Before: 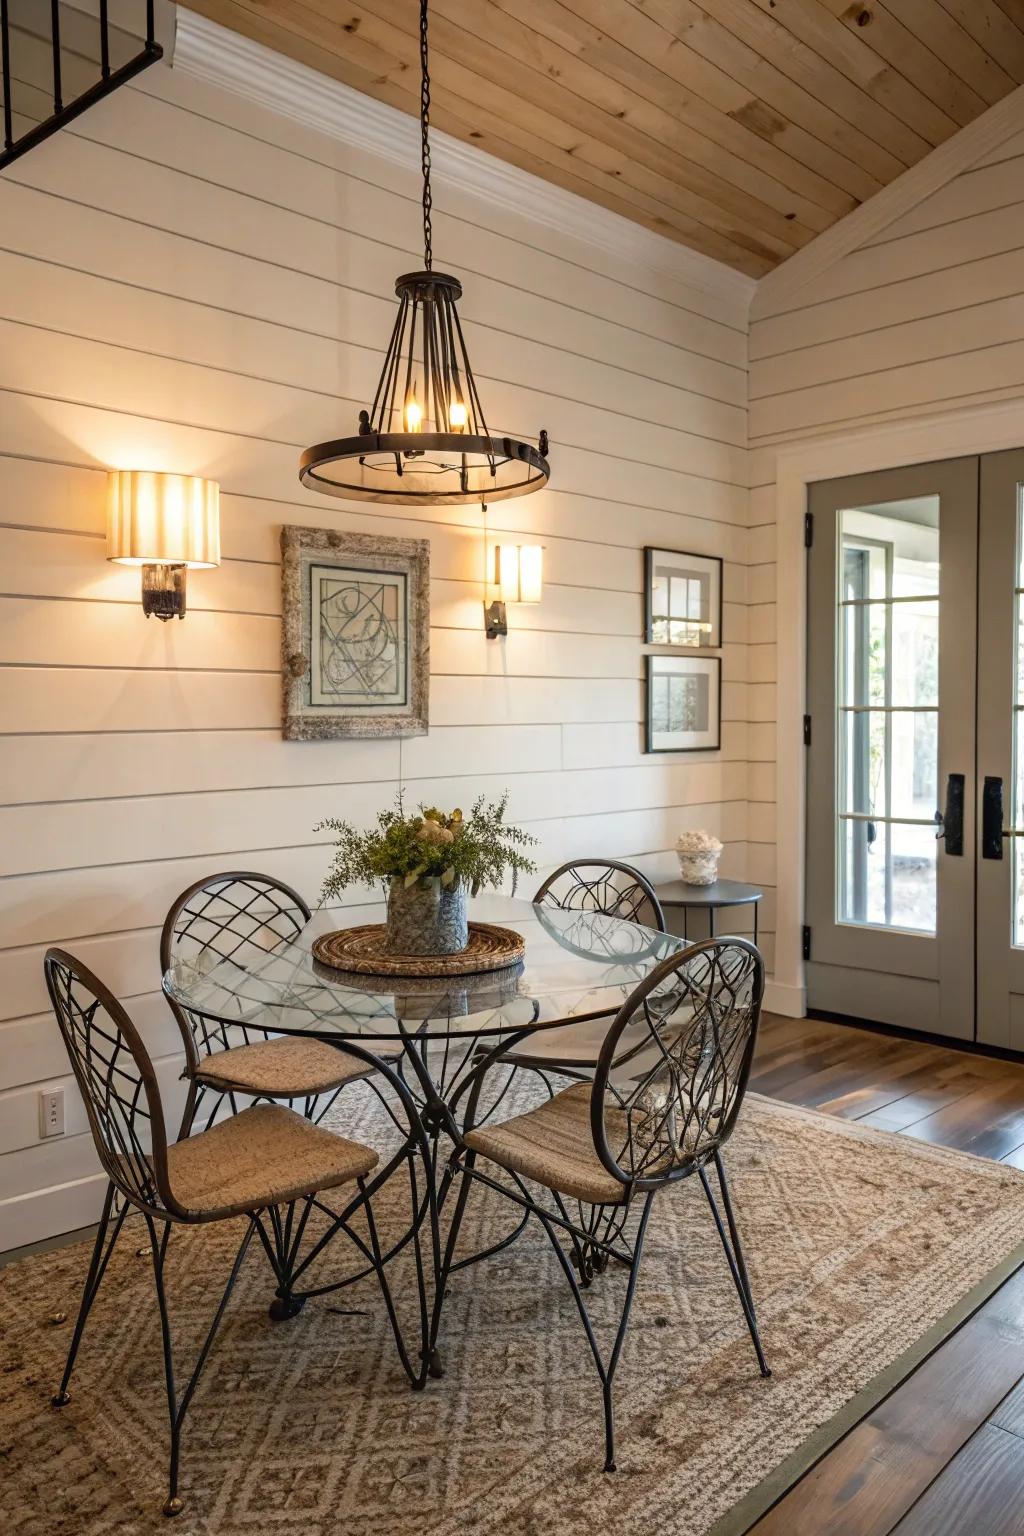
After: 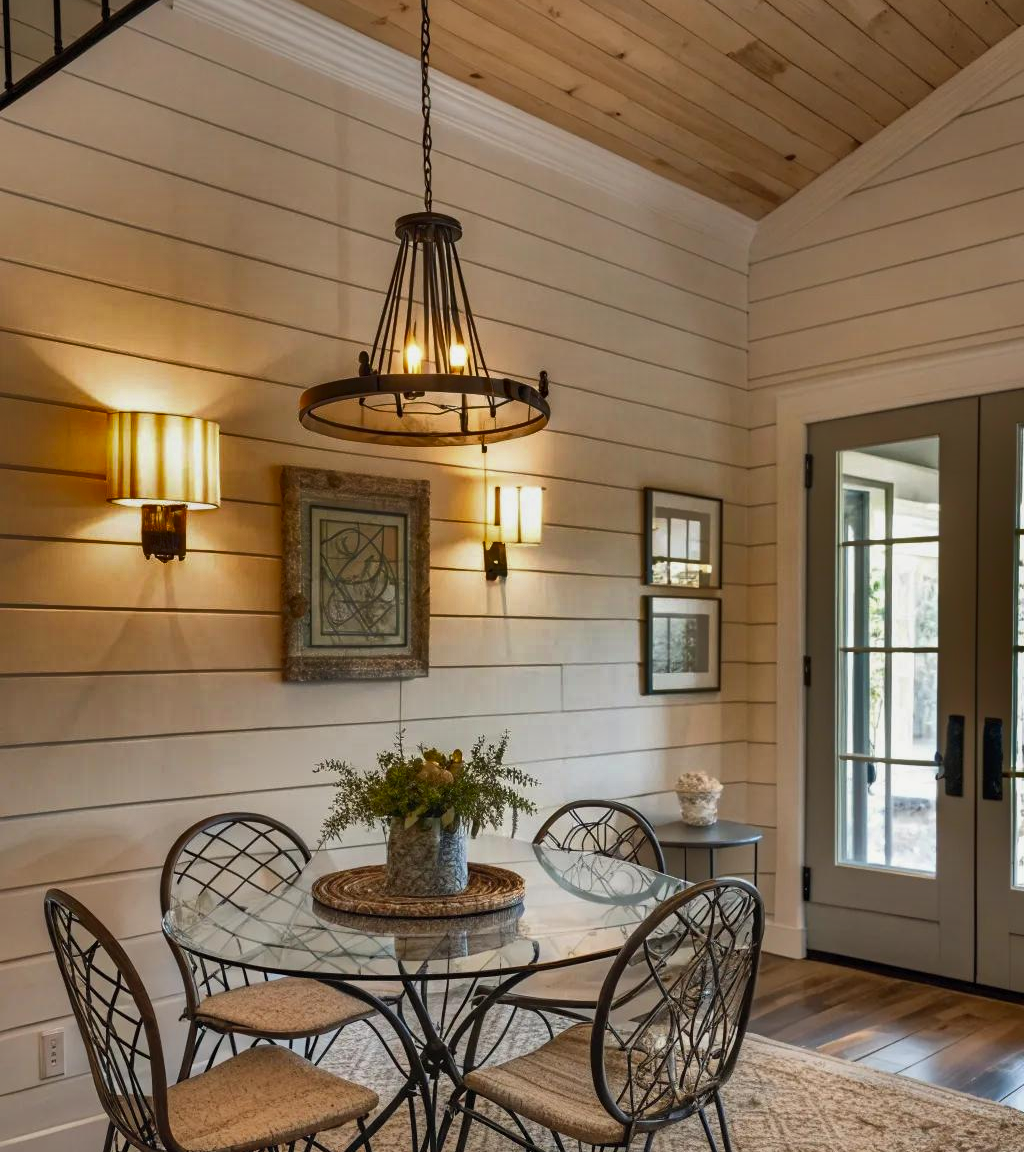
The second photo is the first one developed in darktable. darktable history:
crop: top 3.857%, bottom 21.132%
fill light: on, module defaults
shadows and highlights: radius 123.98, shadows 100, white point adjustment -3, highlights -100, highlights color adjustment 89.84%, soften with gaussian
